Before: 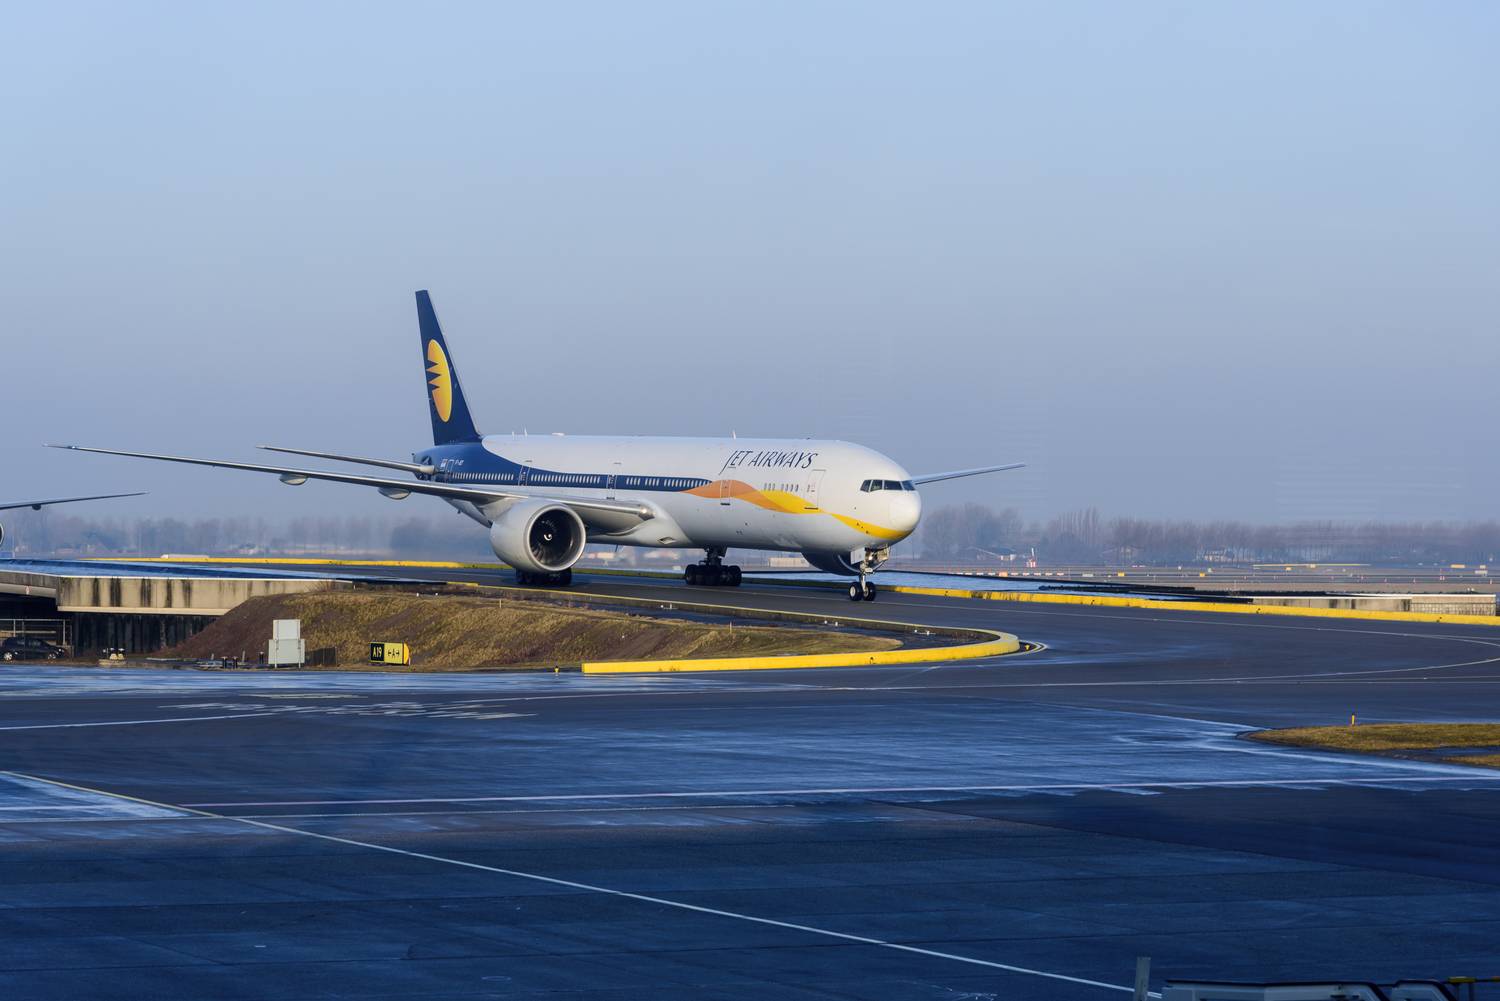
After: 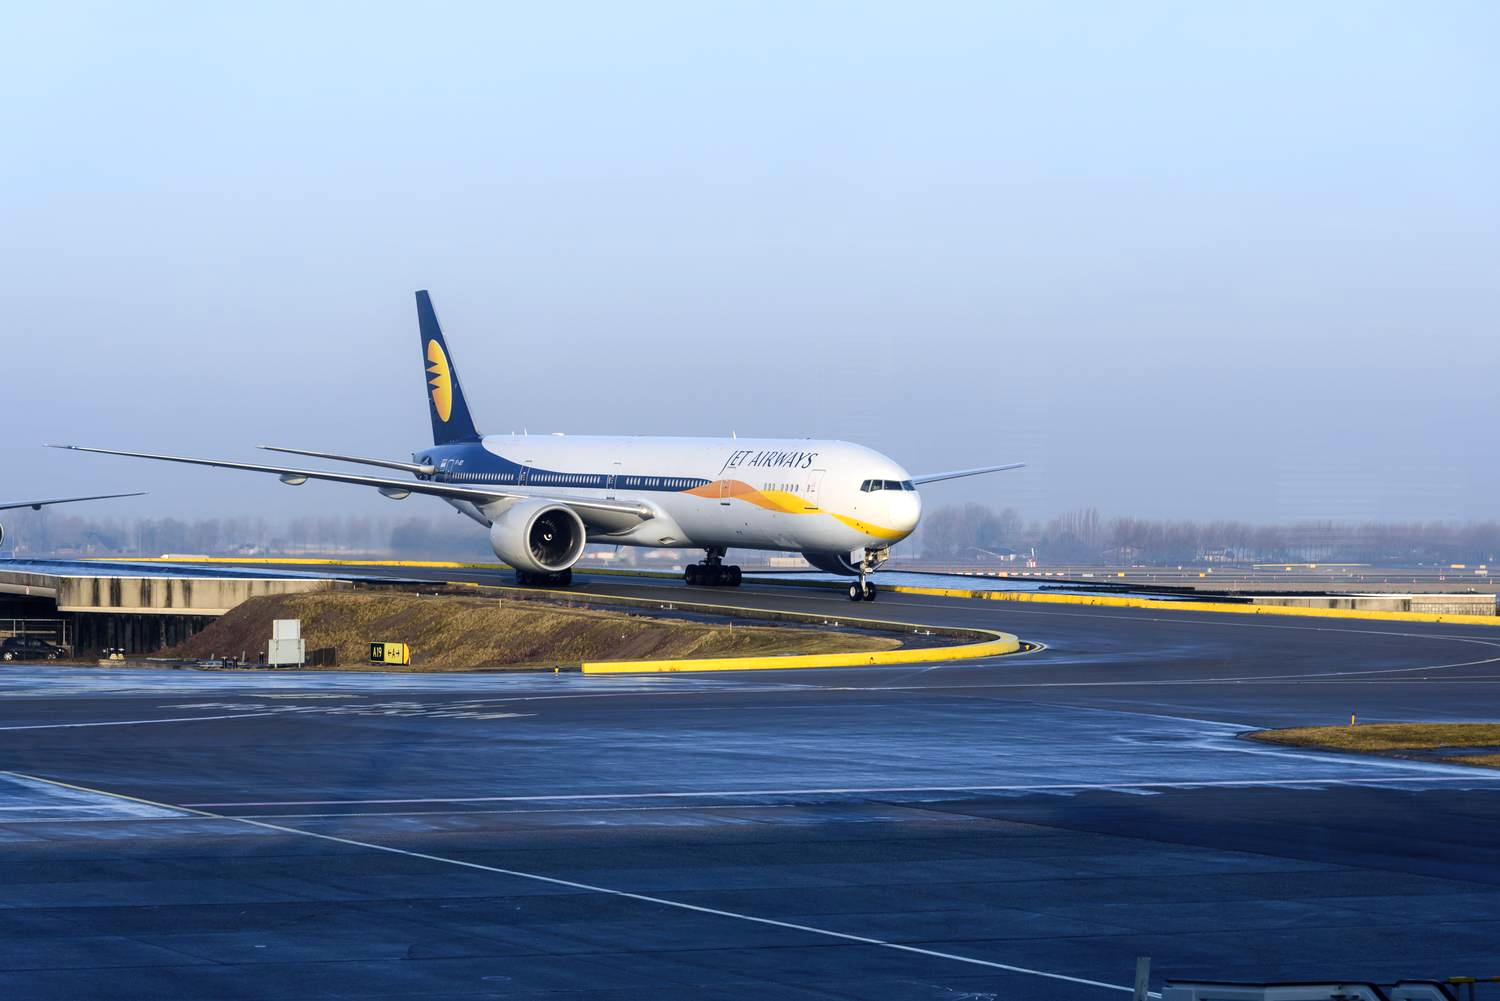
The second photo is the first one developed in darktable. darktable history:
tone equalizer: -8 EV -0.423 EV, -7 EV -0.423 EV, -6 EV -0.331 EV, -5 EV -0.259 EV, -3 EV 0.224 EV, -2 EV 0.308 EV, -1 EV 0.405 EV, +0 EV 0.445 EV, mask exposure compensation -0.496 EV
